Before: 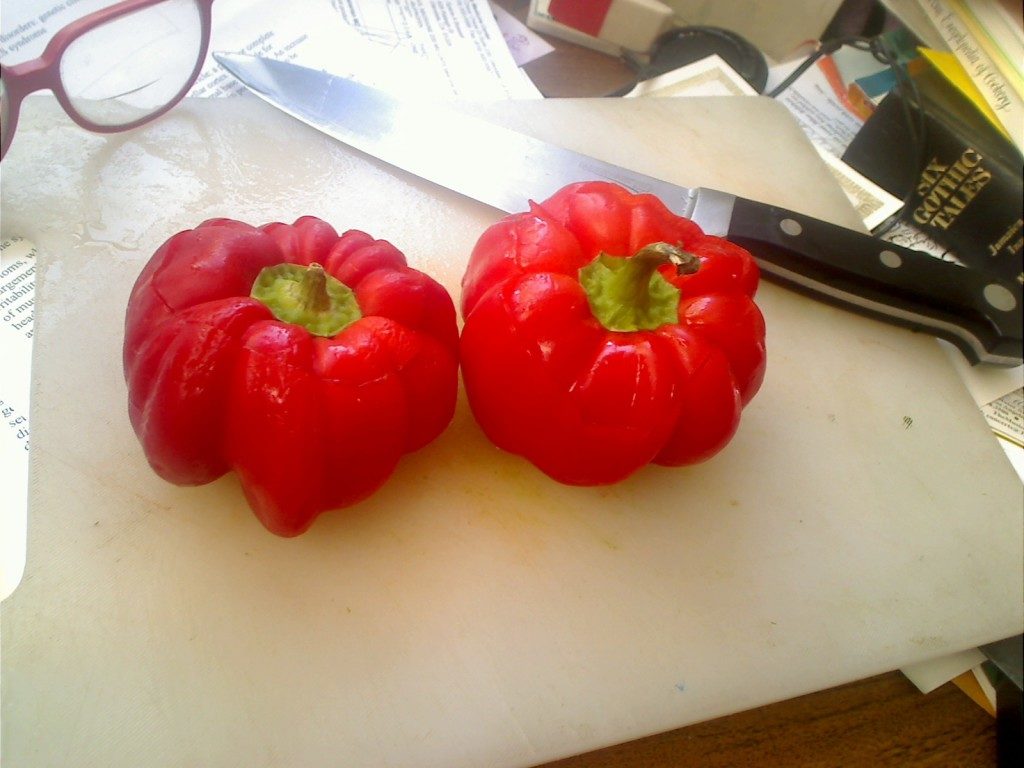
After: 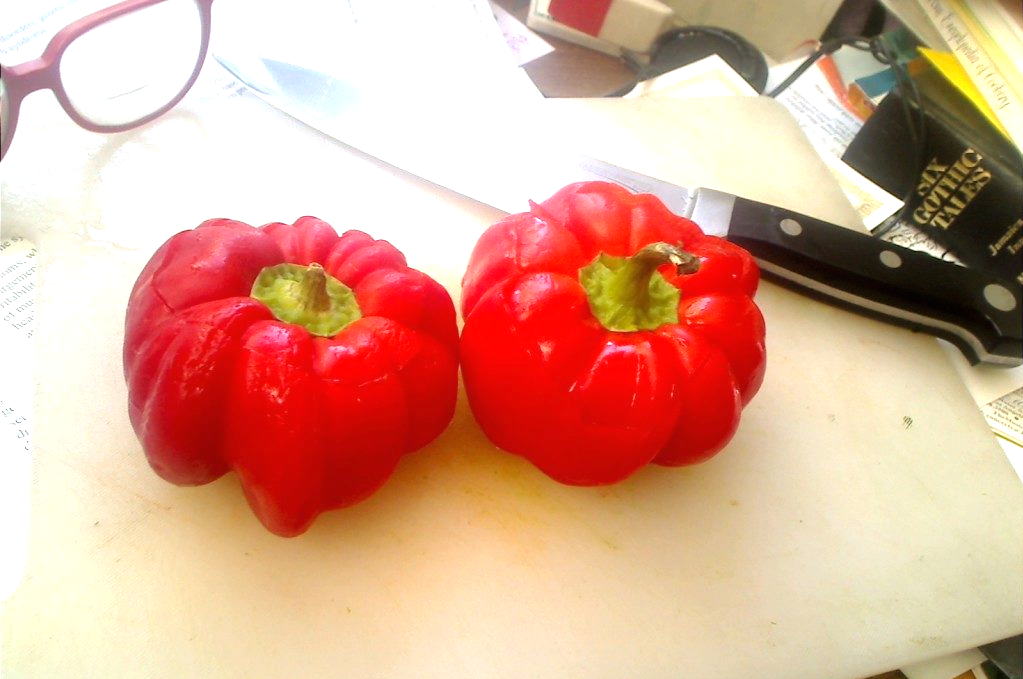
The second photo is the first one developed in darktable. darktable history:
tone equalizer: -8 EV -0.786 EV, -7 EV -0.707 EV, -6 EV -0.632 EV, -5 EV -0.398 EV, -3 EV 0.37 EV, -2 EV 0.6 EV, -1 EV 0.68 EV, +0 EV 0.775 EV
crop and rotate: top 0%, bottom 11.476%
local contrast: mode bilateral grid, contrast 99, coarseness 100, detail 92%, midtone range 0.2
